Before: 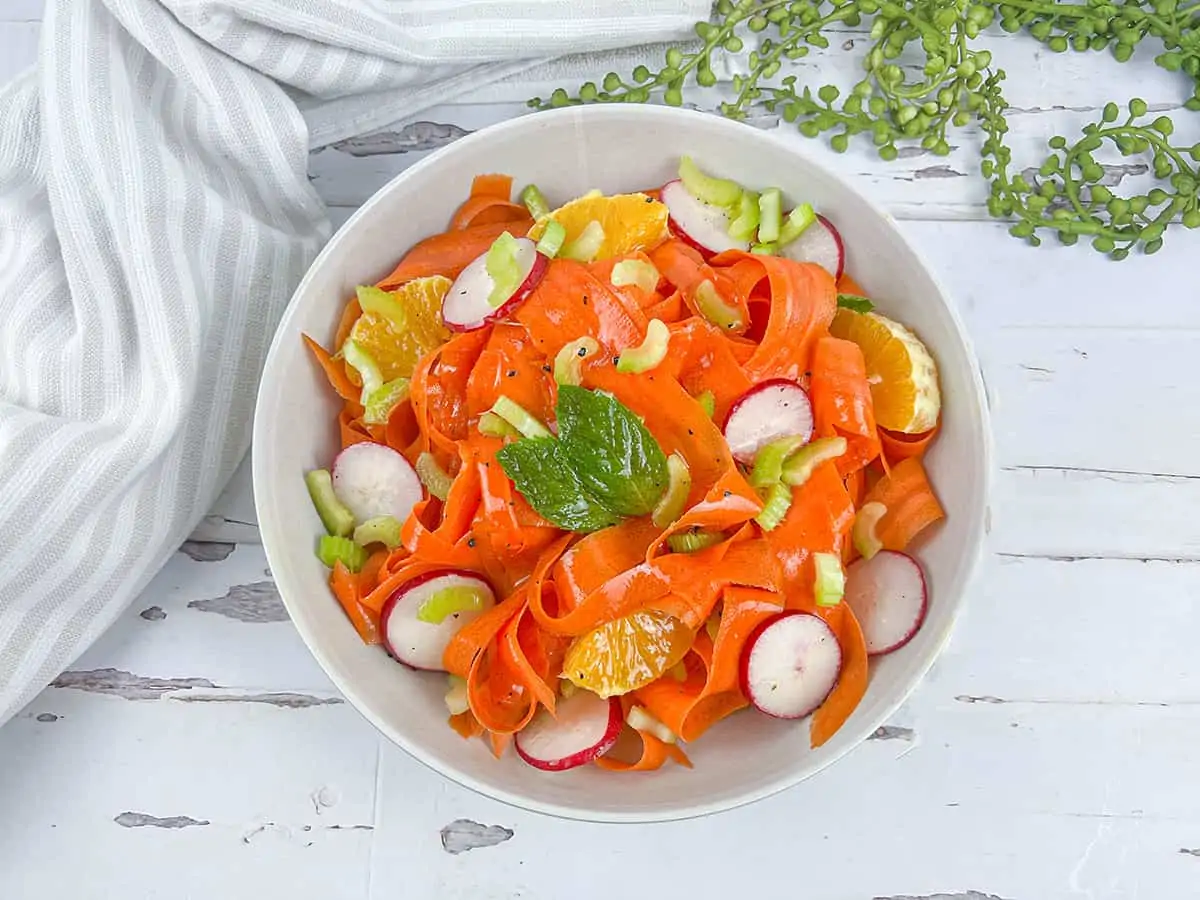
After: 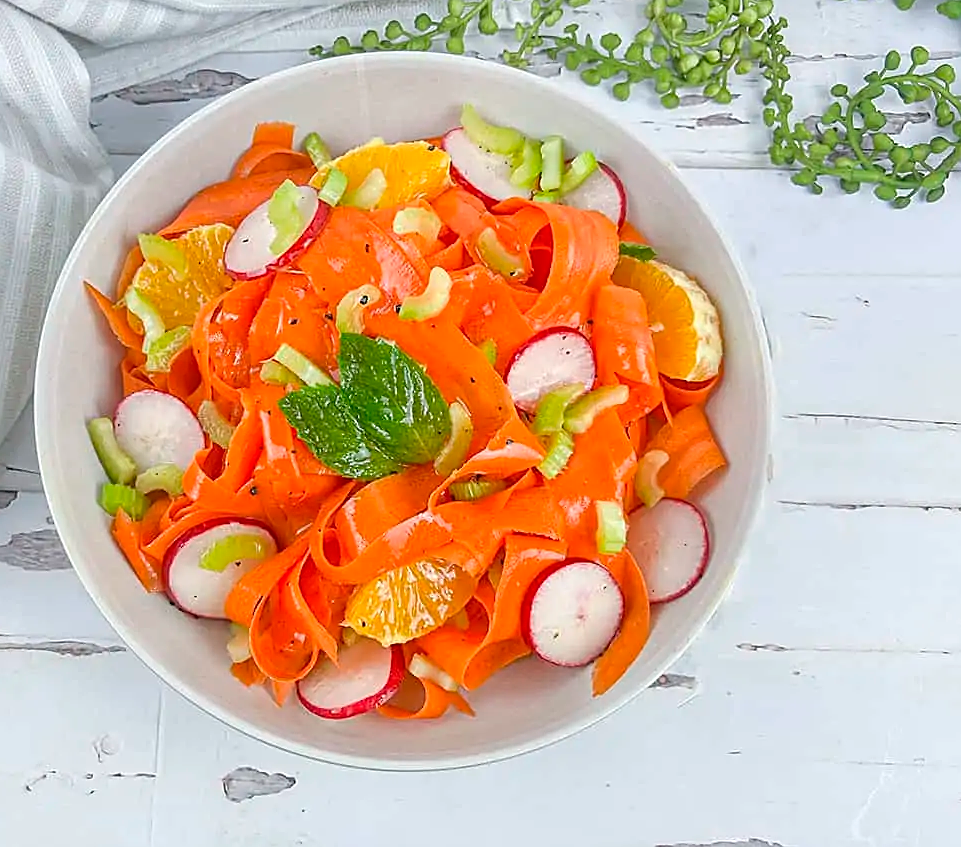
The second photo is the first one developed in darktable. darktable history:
sharpen: on, module defaults
crop and rotate: left 18.17%, top 5.842%, right 1.717%
